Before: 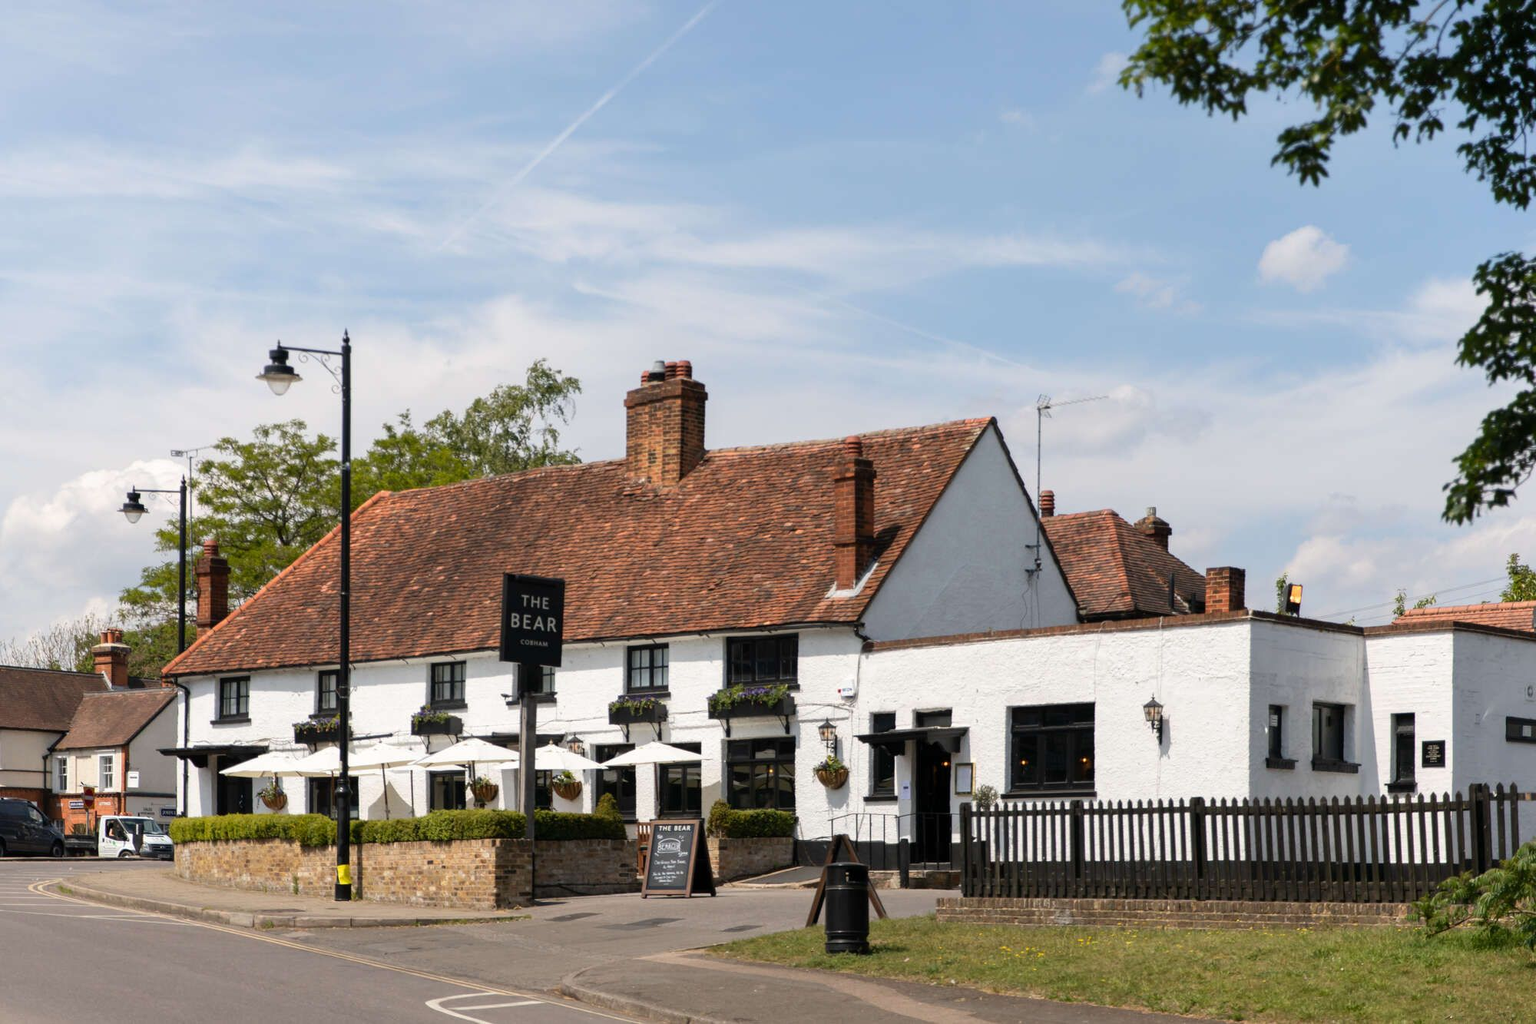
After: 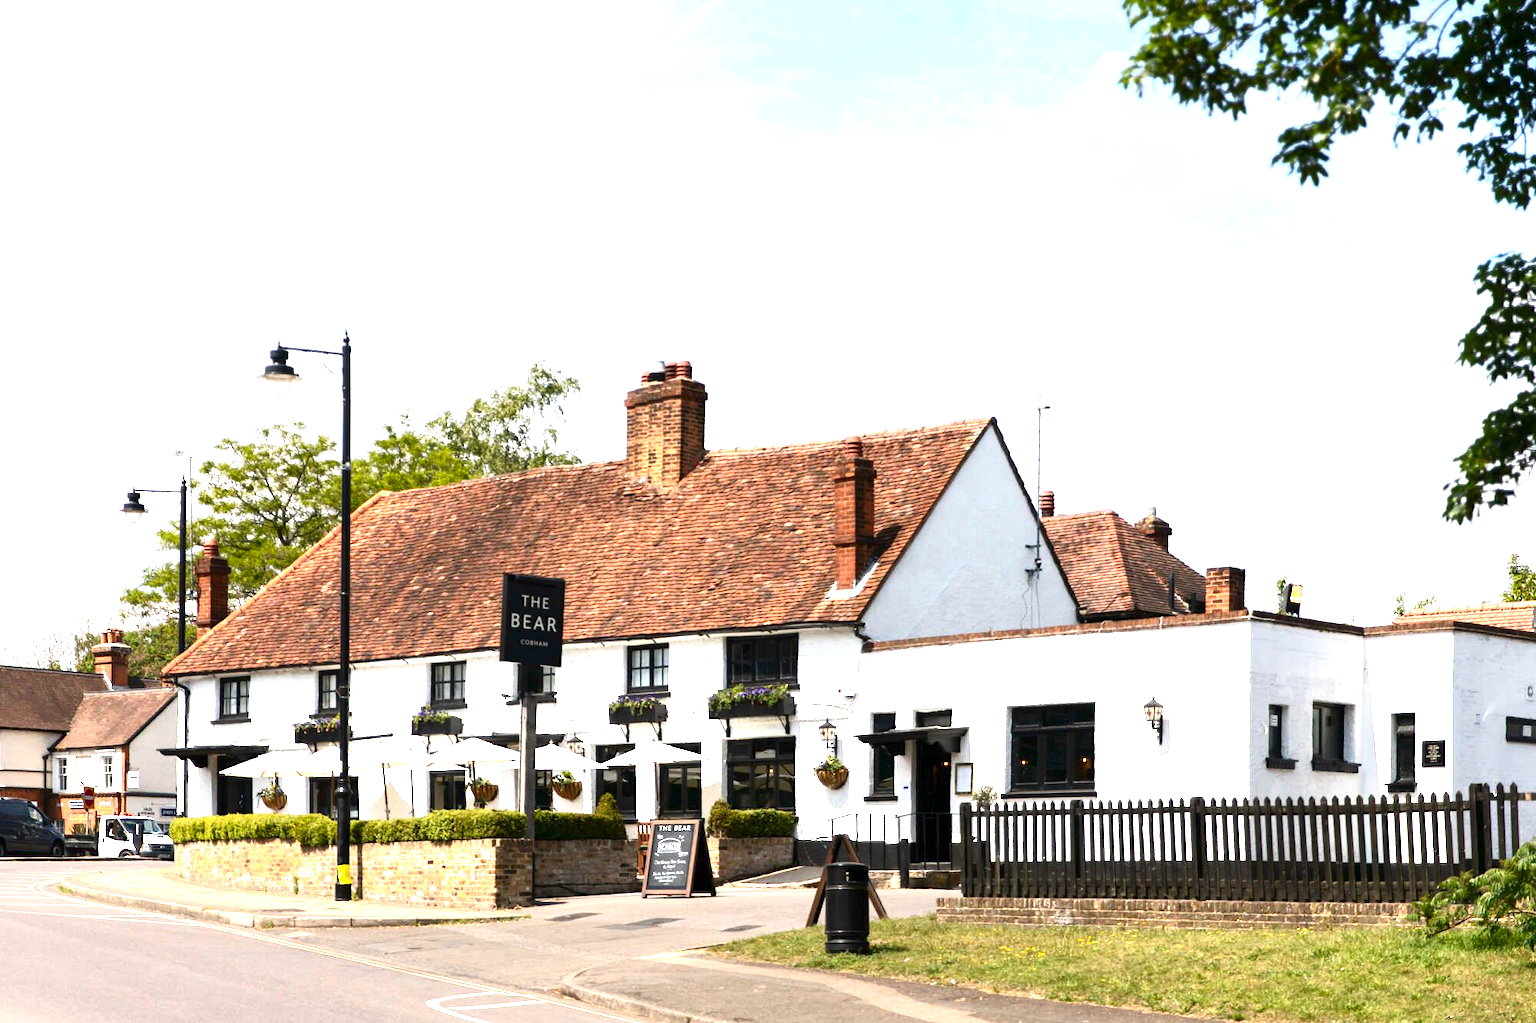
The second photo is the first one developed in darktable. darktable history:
exposure: black level correction 0, exposure 1.516 EV, compensate highlight preservation false
shadows and highlights: shadows -0.933, highlights 39.29
contrast brightness saturation: contrast 0.065, brightness -0.133, saturation 0.063
